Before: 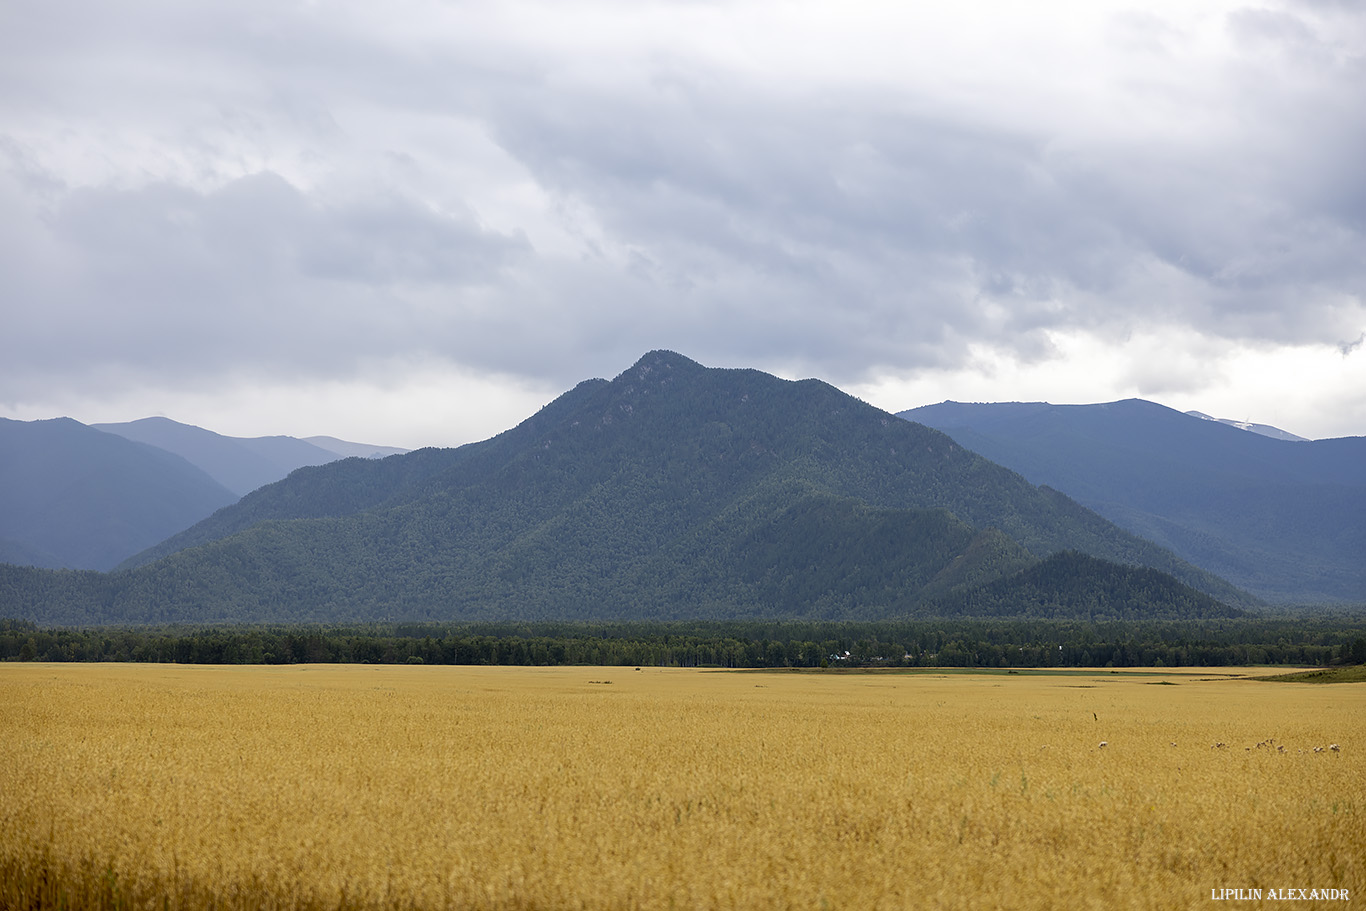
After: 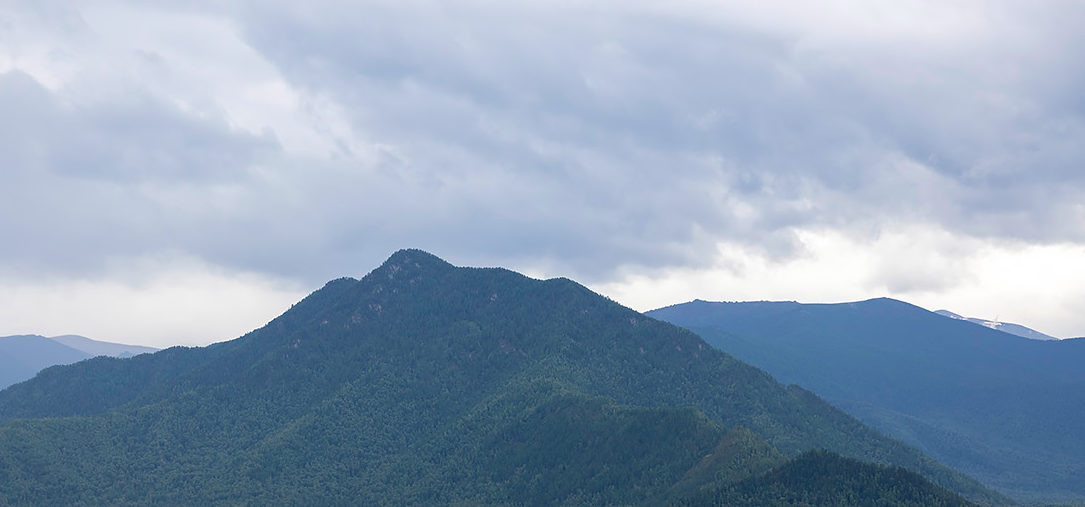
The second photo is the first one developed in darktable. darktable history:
velvia: on, module defaults
crop: left 18.38%, top 11.092%, right 2.134%, bottom 33.217%
